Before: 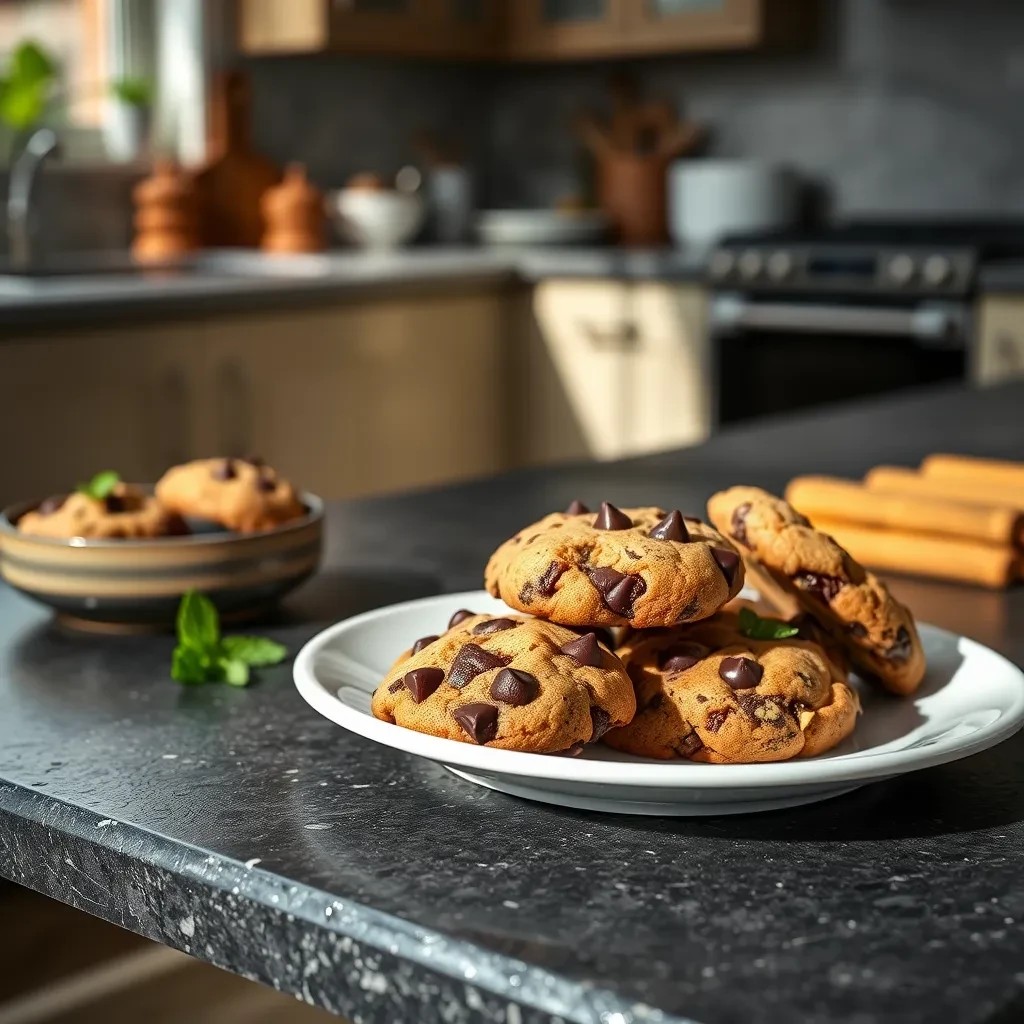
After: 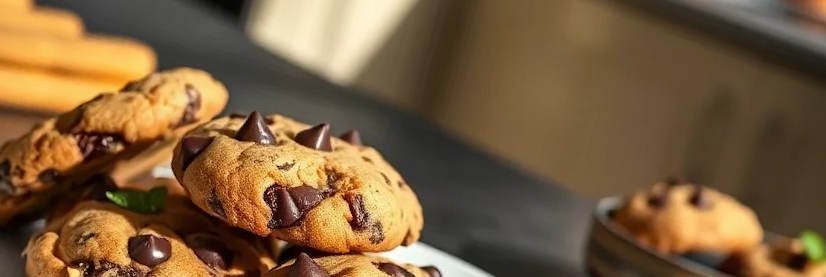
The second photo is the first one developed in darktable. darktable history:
crop and rotate: angle 16.12°, top 30.835%, bottom 35.653%
white balance: emerald 1
